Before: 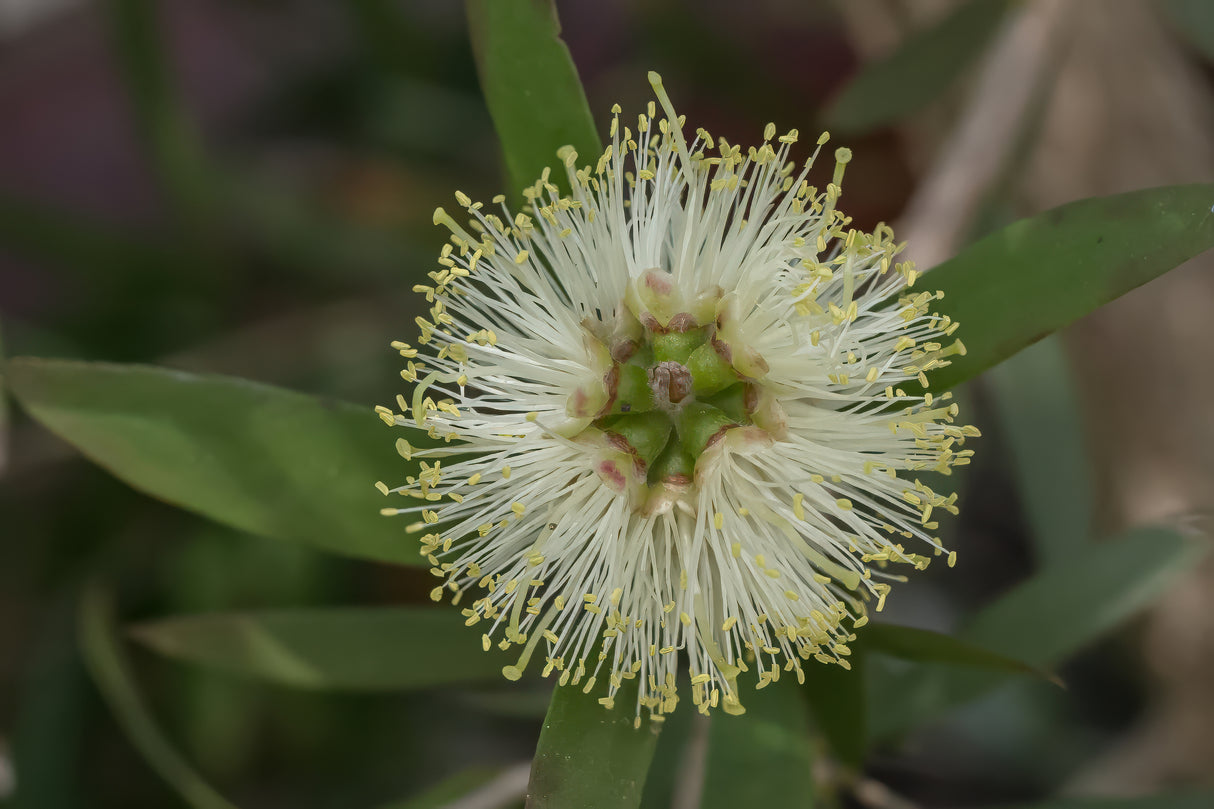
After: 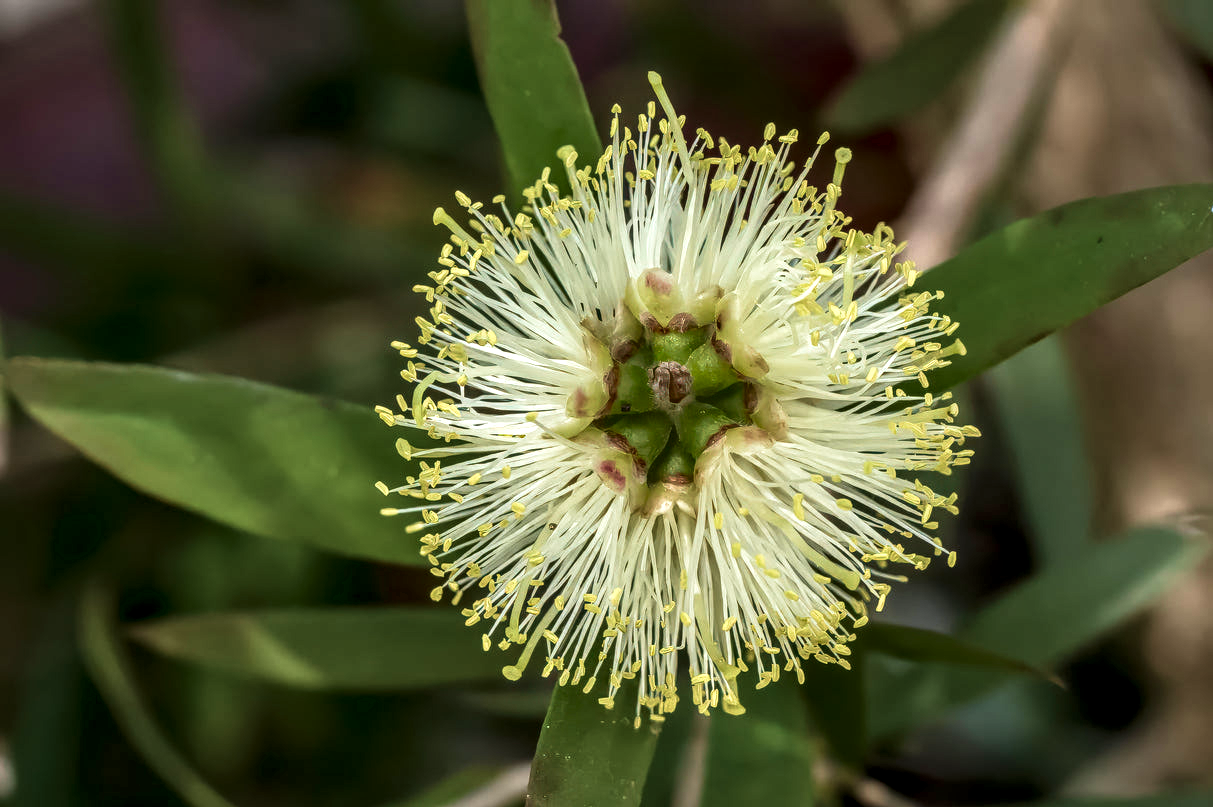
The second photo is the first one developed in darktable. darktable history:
velvia: strength 40.65%
crop: top 0.036%, bottom 0.166%
contrast brightness saturation: saturation 0.134
tone equalizer: -8 EV -0.409 EV, -7 EV -0.372 EV, -6 EV -0.348 EV, -5 EV -0.218 EV, -3 EV 0.188 EV, -2 EV 0.354 EV, -1 EV 0.397 EV, +0 EV 0.443 EV, edges refinement/feathering 500, mask exposure compensation -1.57 EV, preserve details no
local contrast: highlights 60%, shadows 63%, detail 160%
color correction: highlights a* -0.158, highlights b* 0.076
